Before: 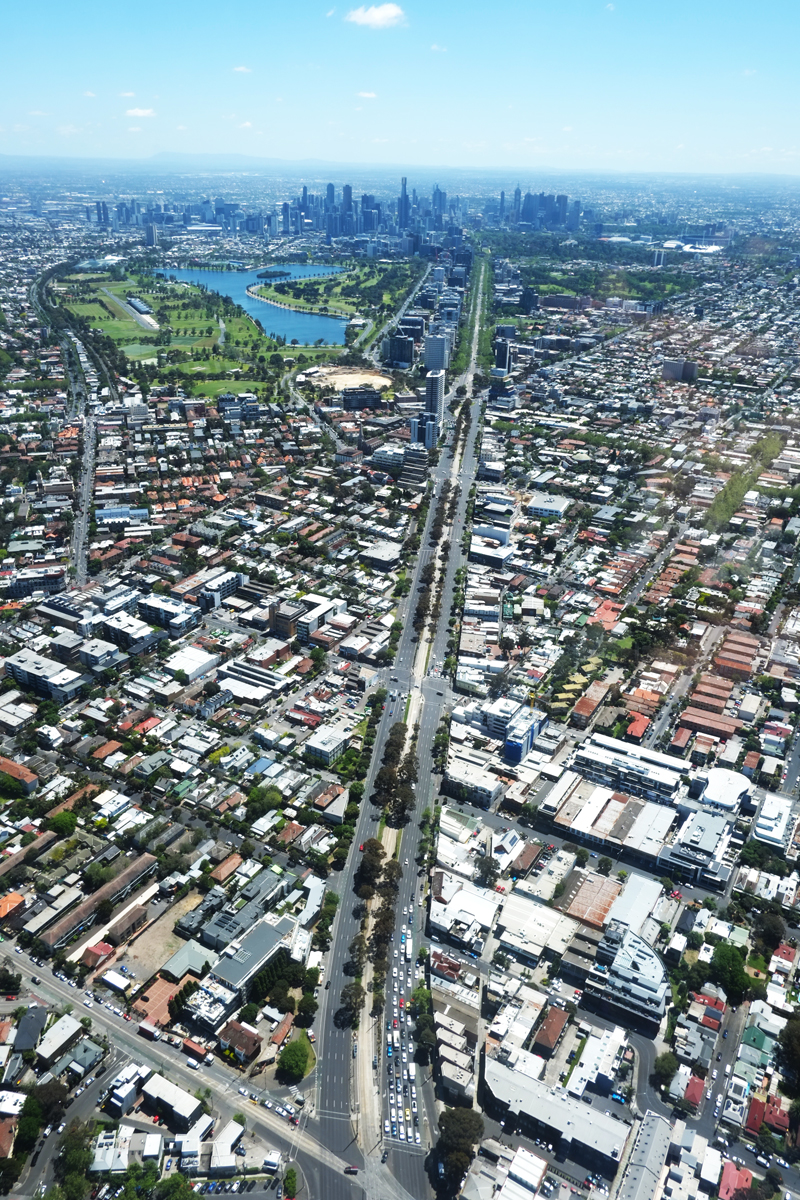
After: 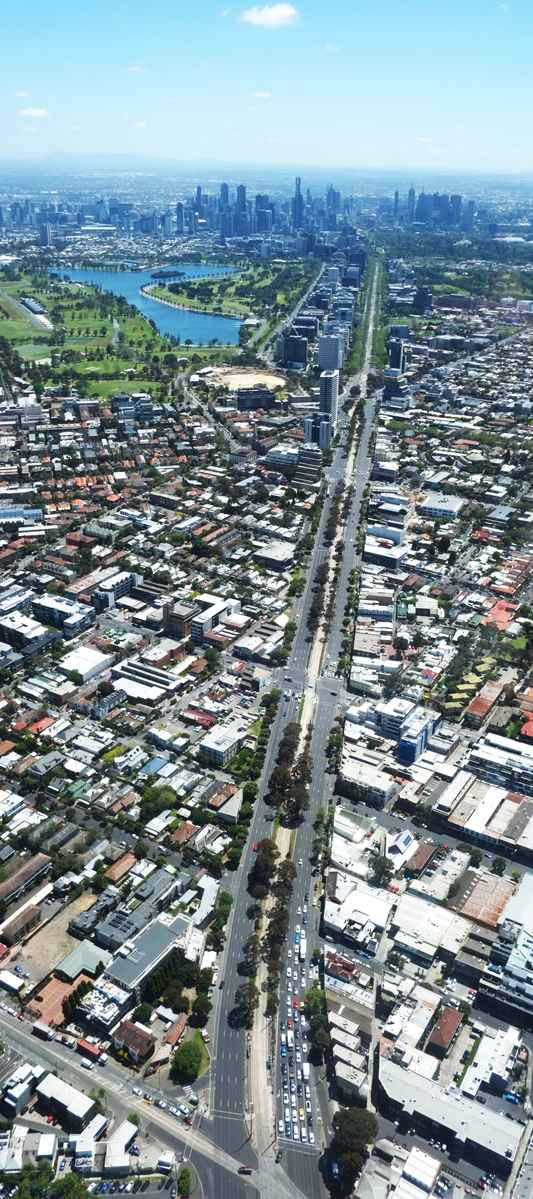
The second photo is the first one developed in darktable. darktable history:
crop and rotate: left 13.442%, right 19.931%
